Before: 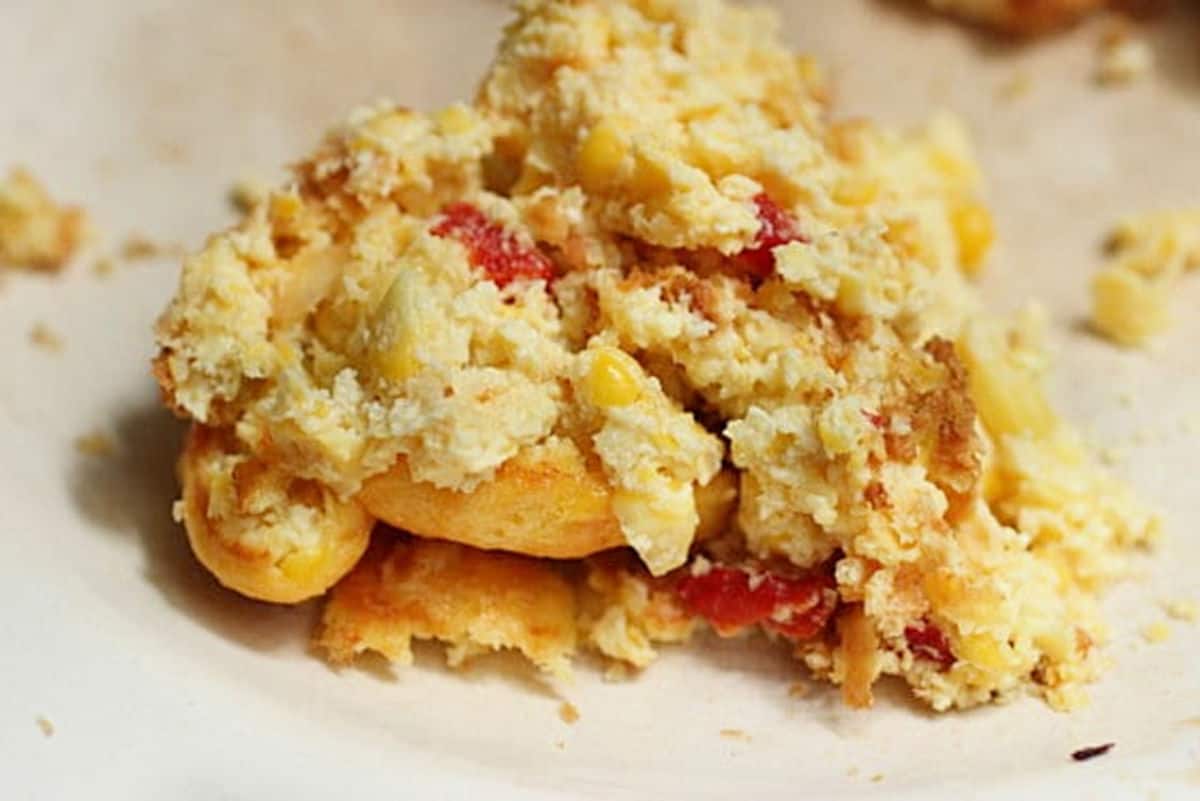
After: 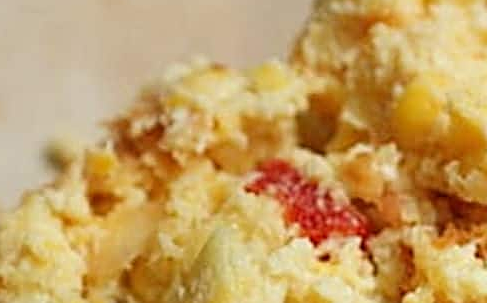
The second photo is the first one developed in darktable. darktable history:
crop: left 15.452%, top 5.459%, right 43.956%, bottom 56.62%
sharpen: on, module defaults
